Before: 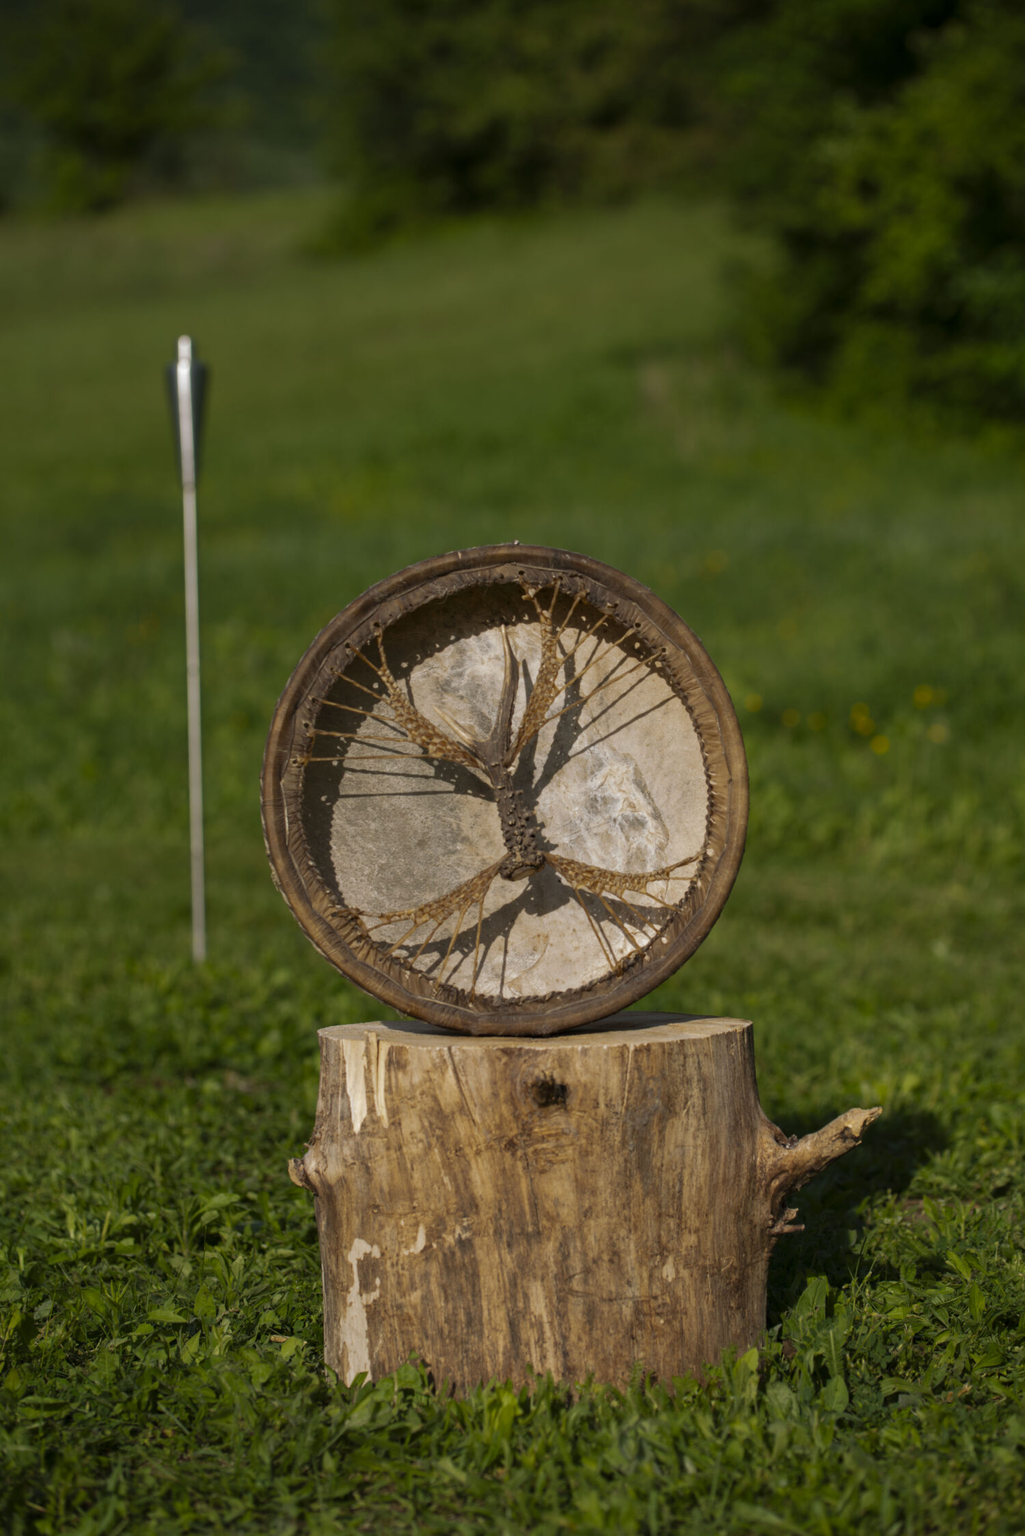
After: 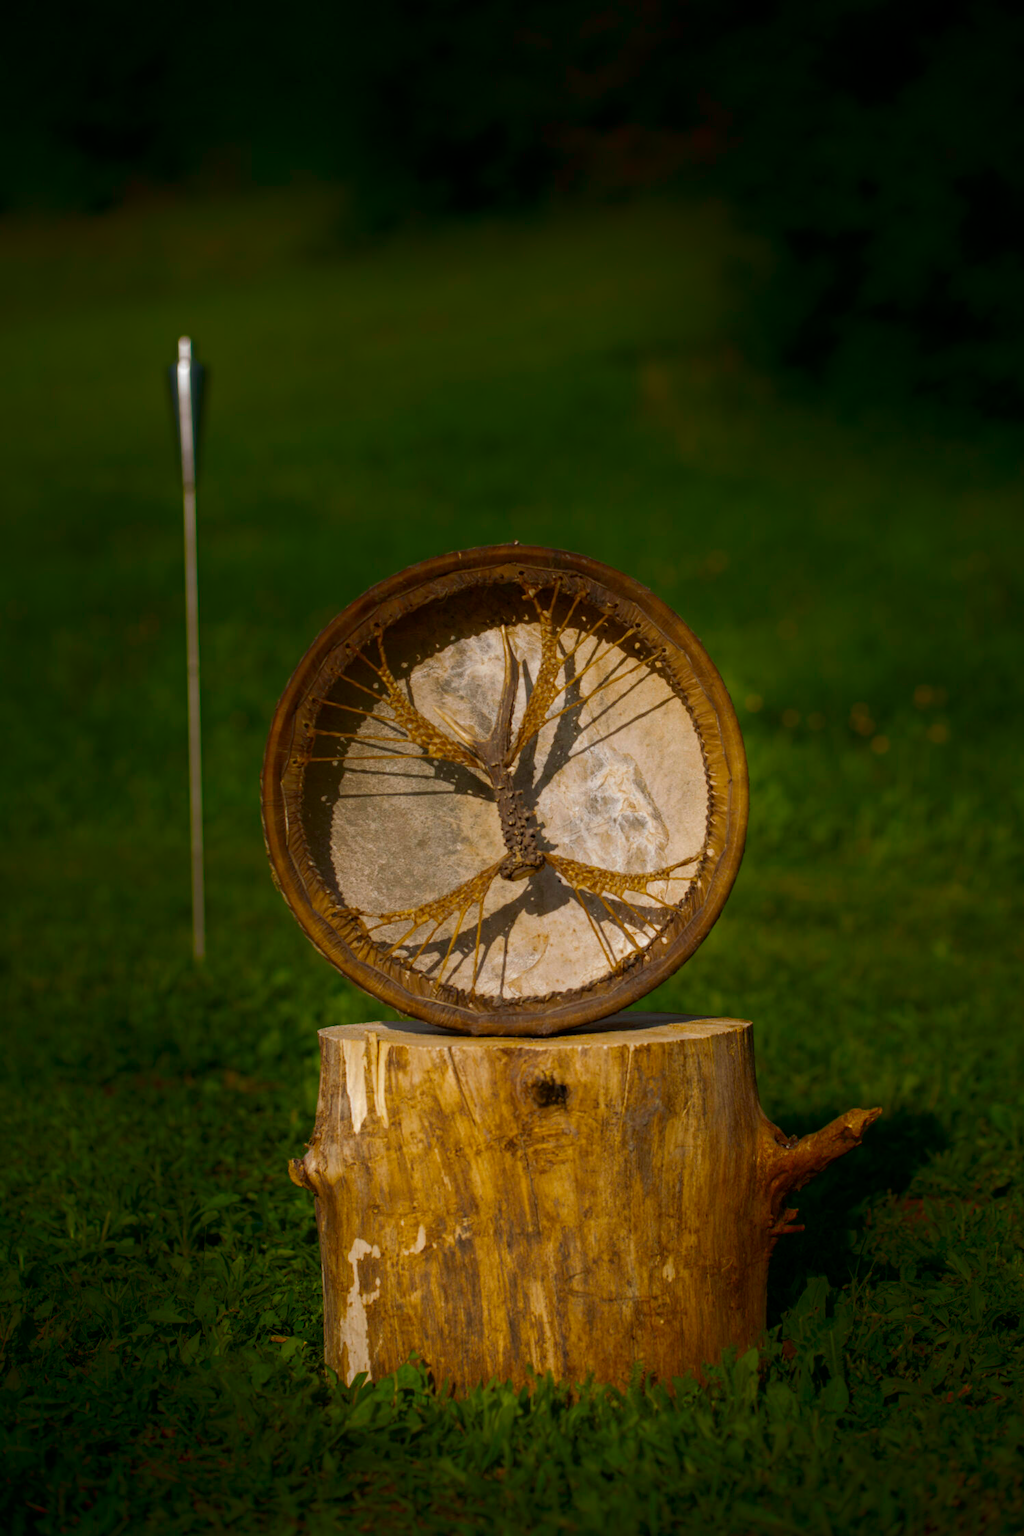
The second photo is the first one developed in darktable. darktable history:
color balance rgb: linear chroma grading › global chroma 15%, perceptual saturation grading › global saturation 30%
shadows and highlights: shadows -90, highlights 90, soften with gaussian
